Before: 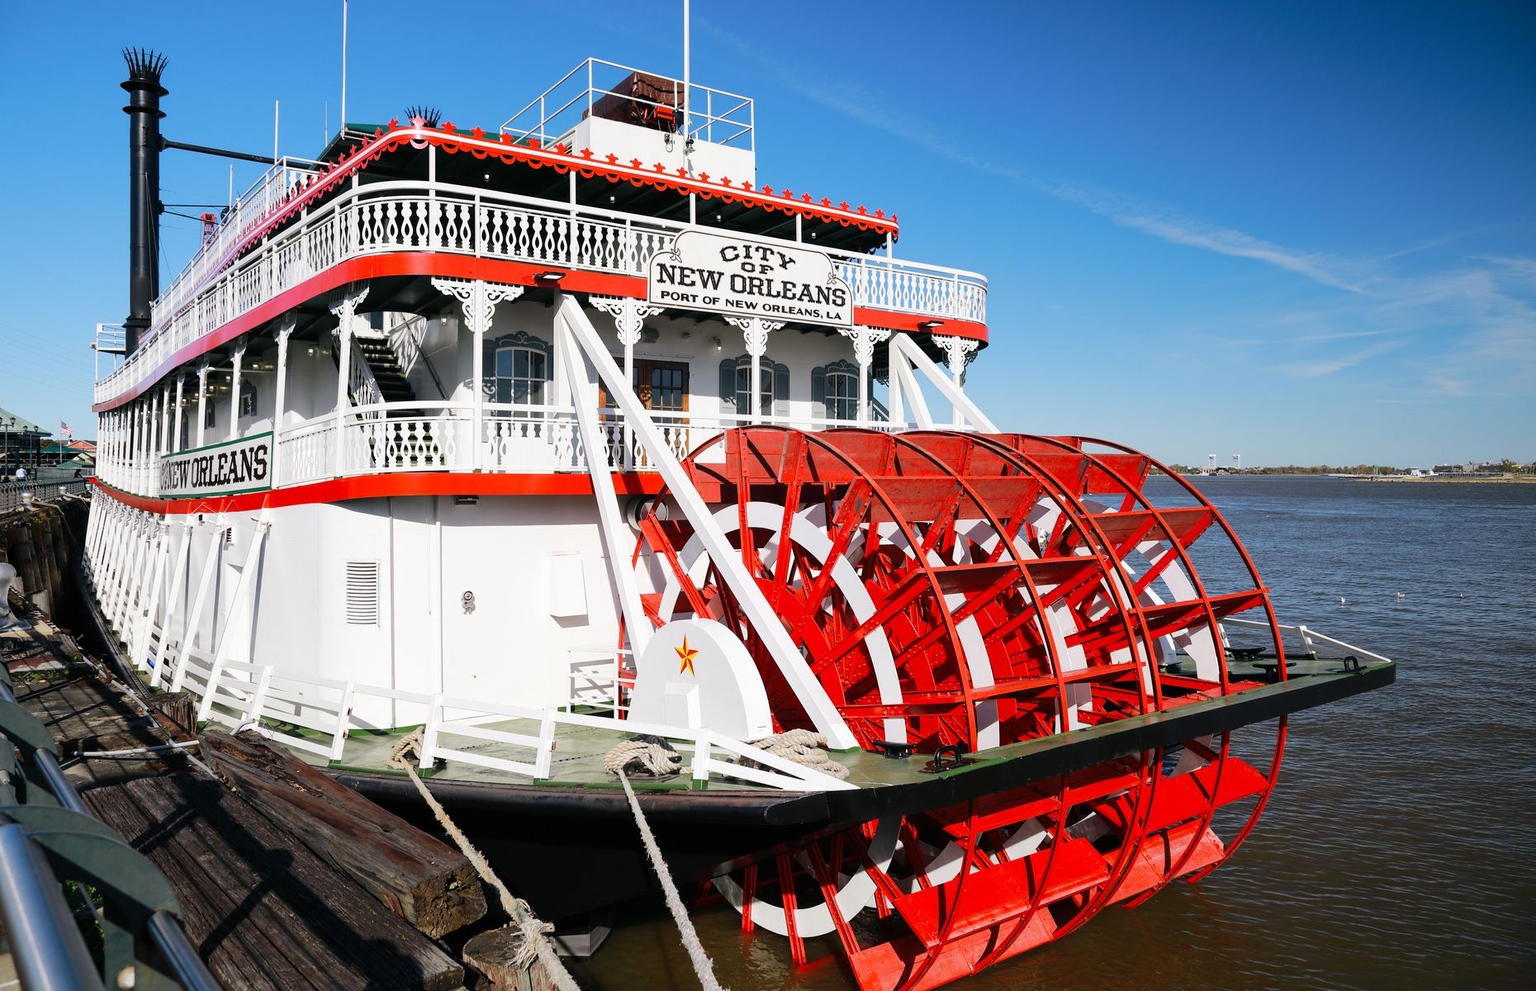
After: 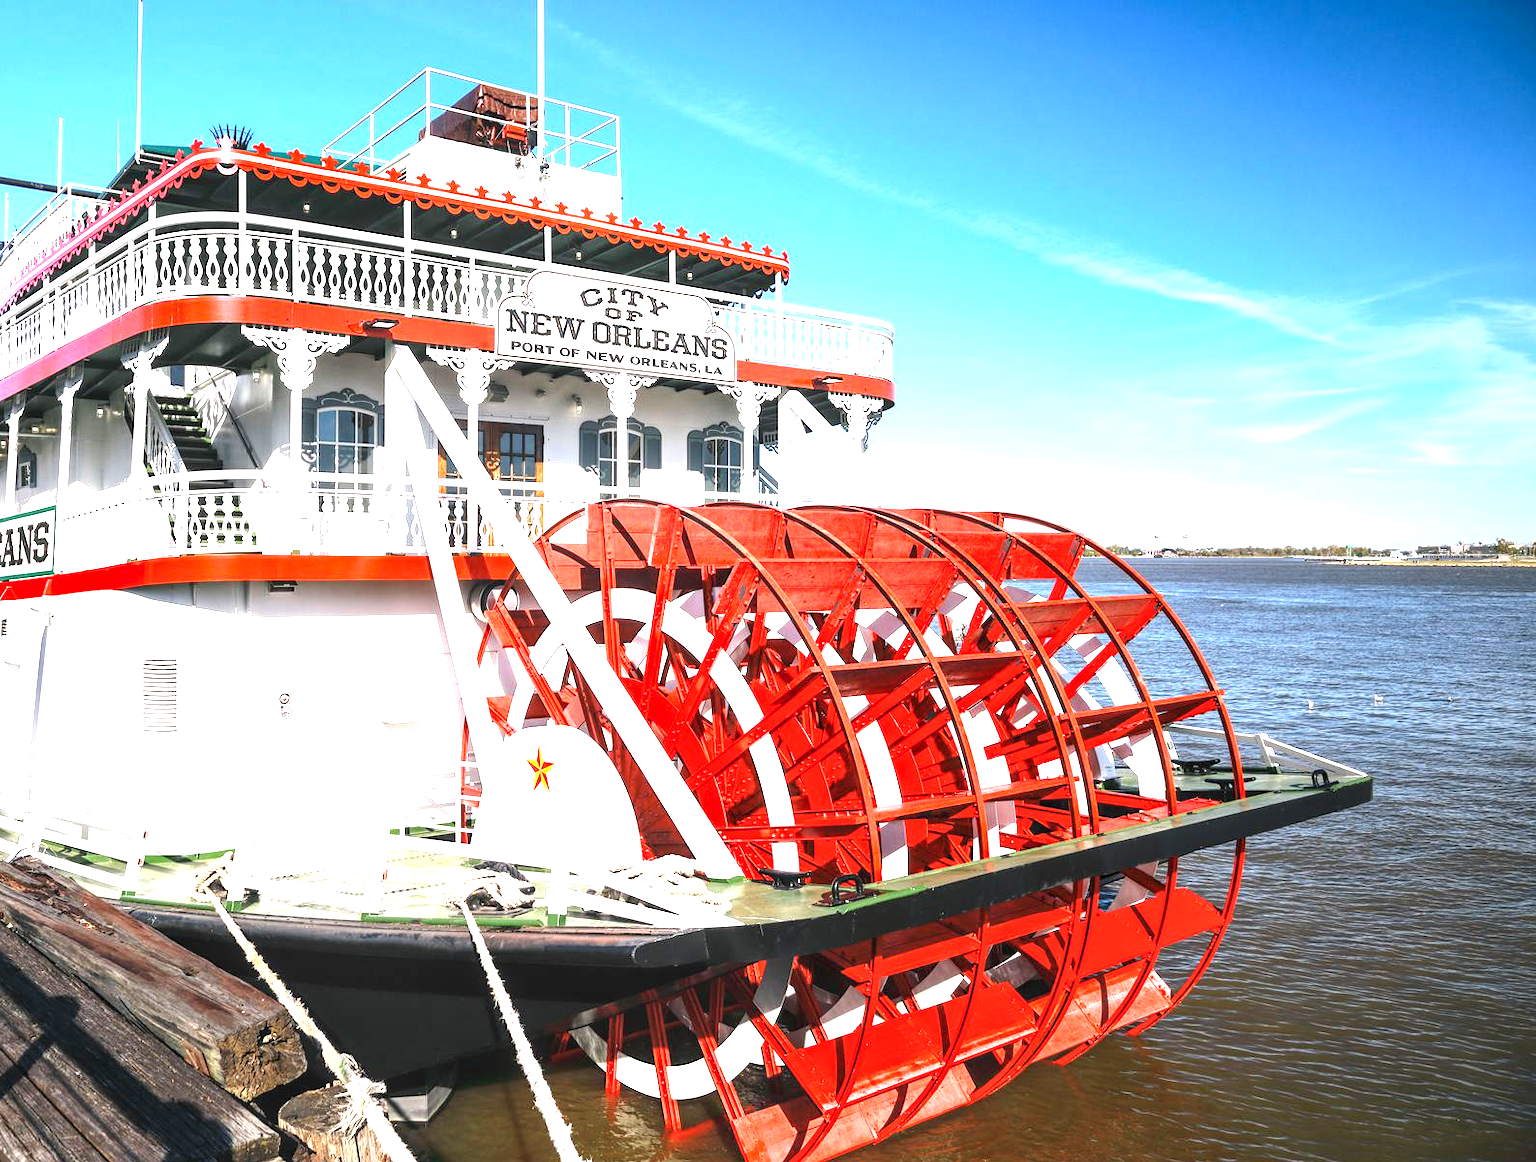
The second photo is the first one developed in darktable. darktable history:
local contrast: detail 130%
exposure: black level correction 0, exposure 1.573 EV, compensate highlight preservation false
crop and rotate: left 14.711%
